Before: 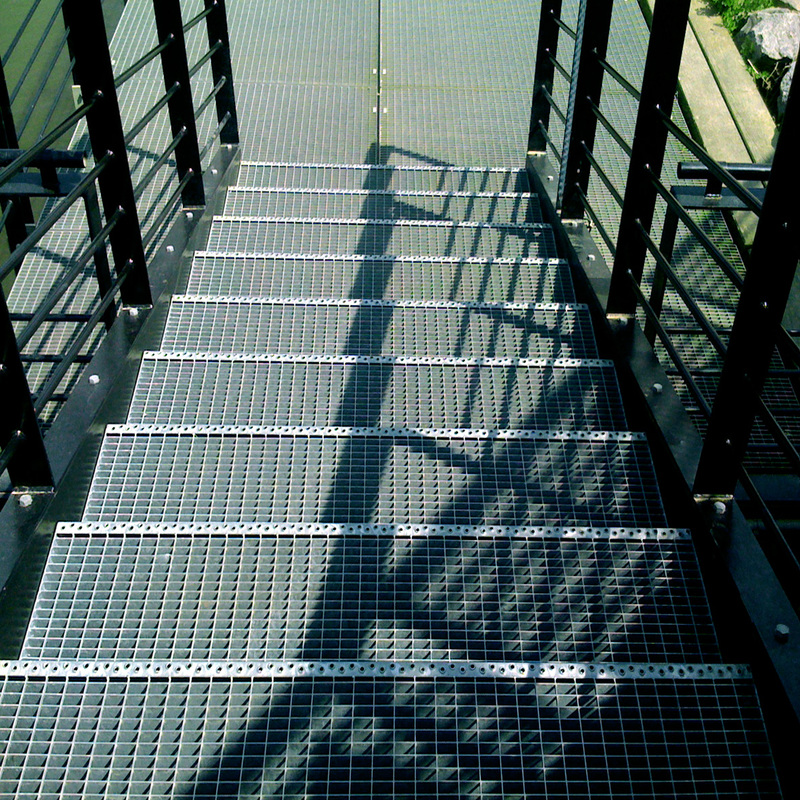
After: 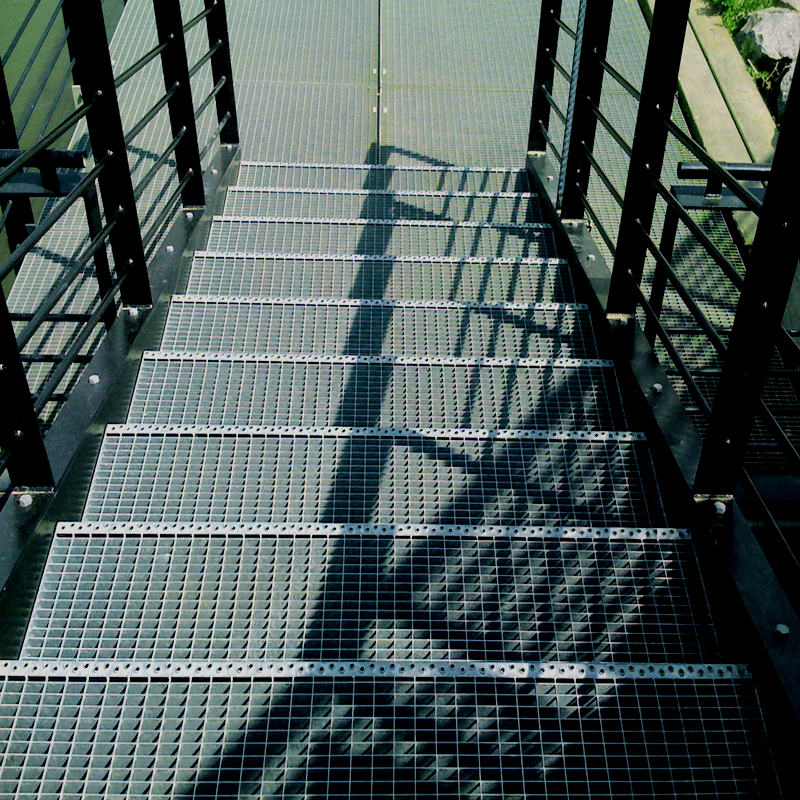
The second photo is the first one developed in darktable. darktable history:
local contrast: mode bilateral grid, contrast 20, coarseness 50, detail 120%, midtone range 0.2
filmic rgb: black relative exposure -7.65 EV, white relative exposure 4.56 EV, hardness 3.61
